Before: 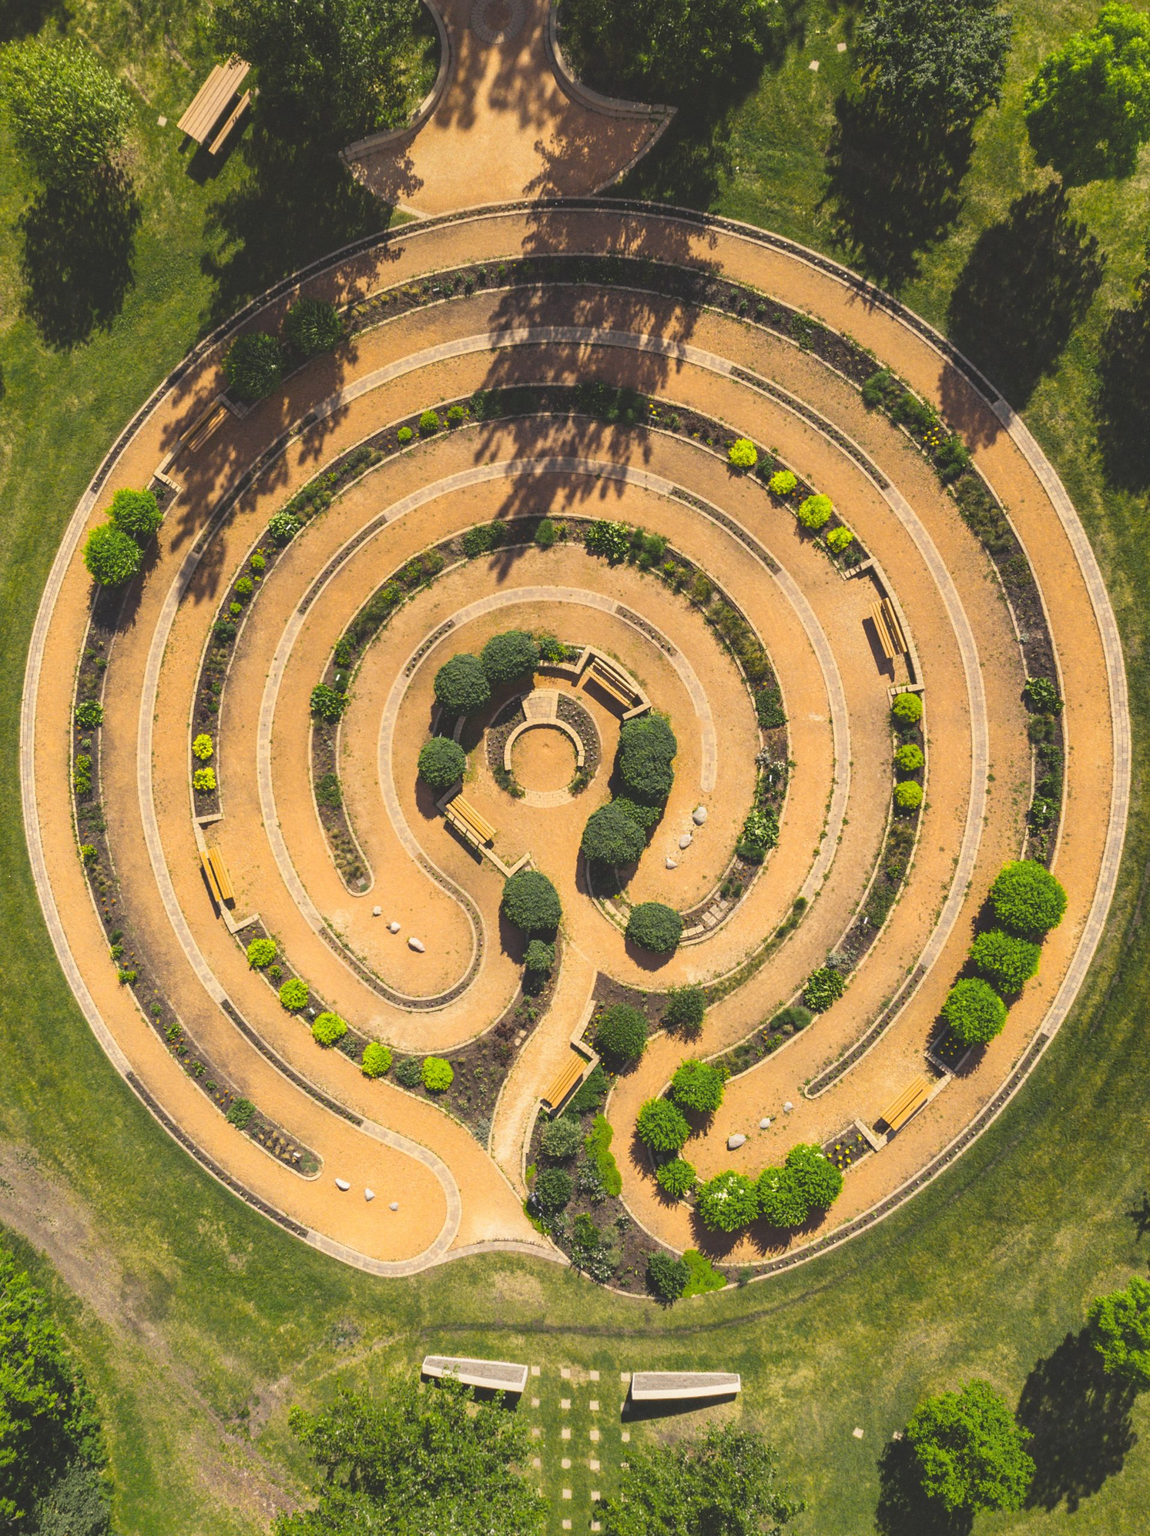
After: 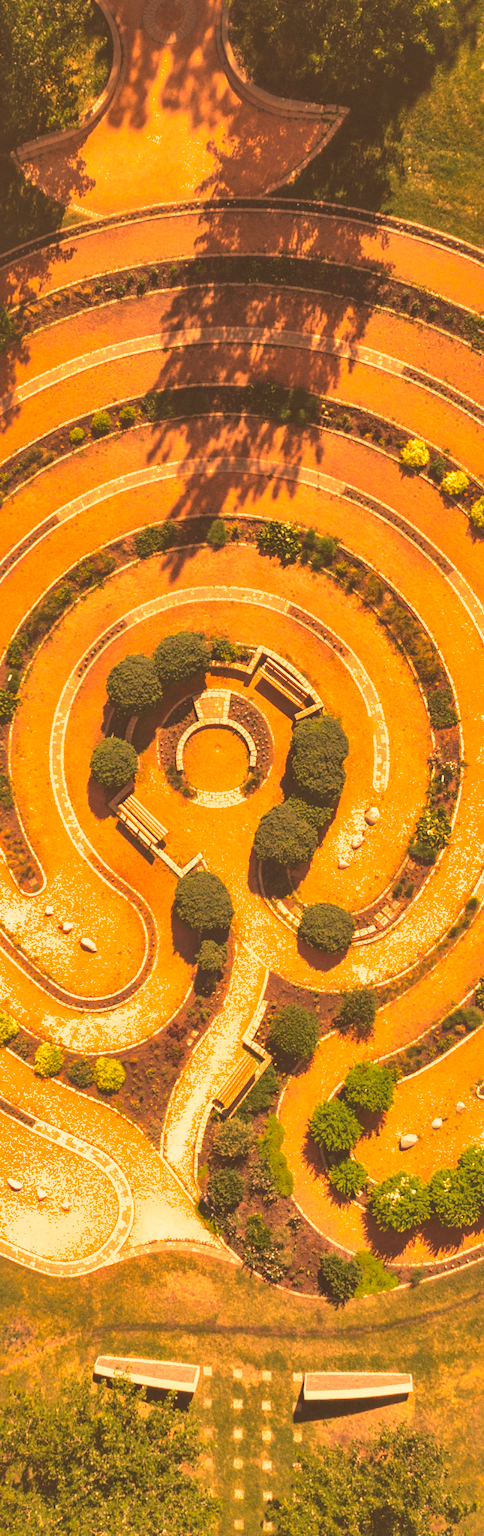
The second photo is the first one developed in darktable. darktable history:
shadows and highlights: on, module defaults
crop: left 28.583%, right 29.231%
white balance: red 1.467, blue 0.684
exposure: exposure 0.15 EV, compensate highlight preservation false
